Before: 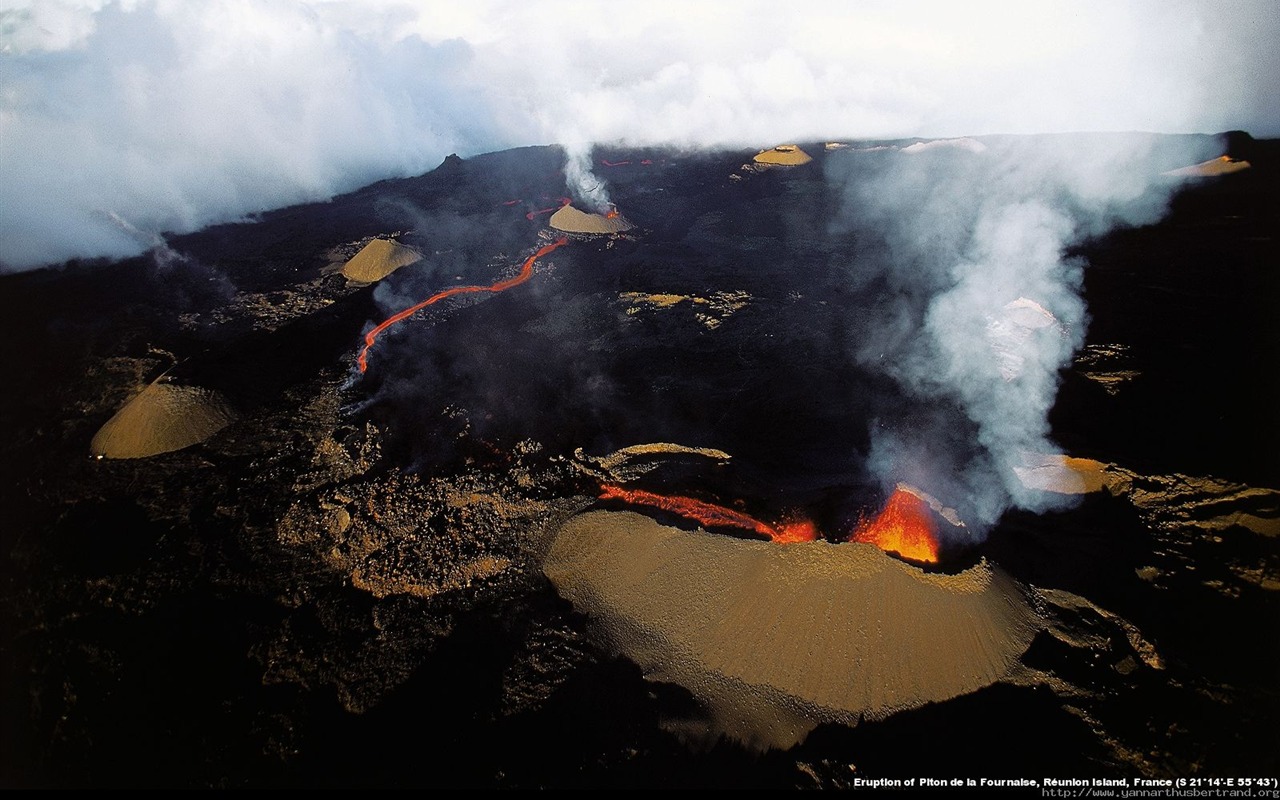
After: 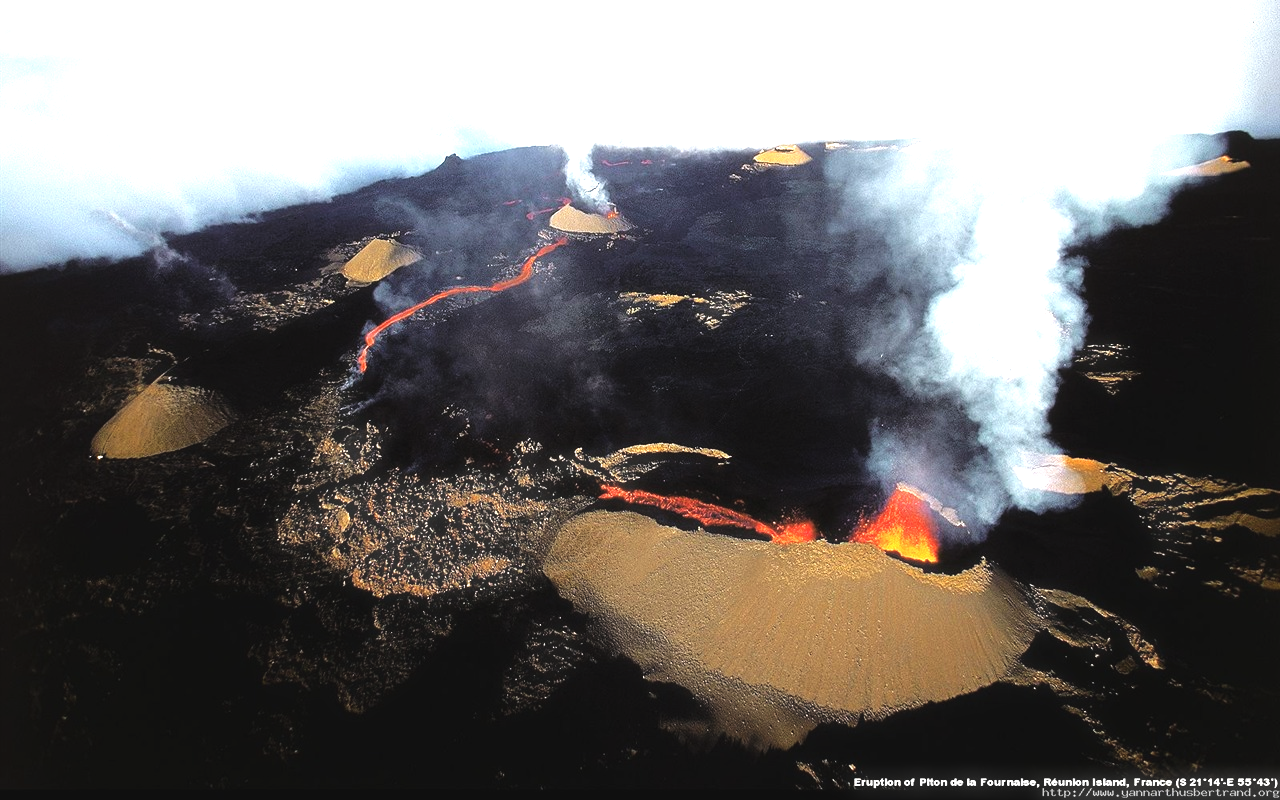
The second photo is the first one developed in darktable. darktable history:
tone equalizer: -8 EV -0.762 EV, -7 EV -0.74 EV, -6 EV -0.59 EV, -5 EV -0.411 EV, -3 EV 0.389 EV, -2 EV 0.6 EV, -1 EV 0.676 EV, +0 EV 0.721 EV
haze removal: strength -0.046, compatibility mode true, adaptive false
exposure: black level correction -0.005, exposure 0.614 EV, compensate highlight preservation false
